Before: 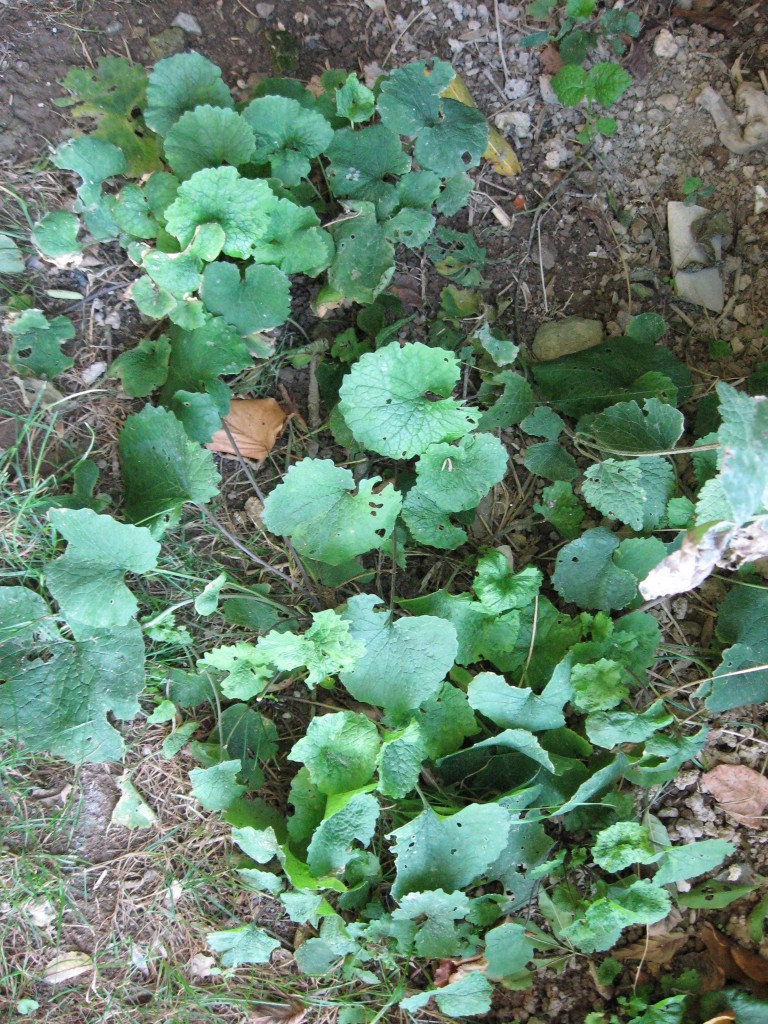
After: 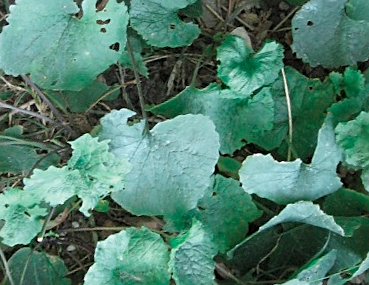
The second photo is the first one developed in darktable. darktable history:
crop: left 35.976%, top 45.819%, right 18.162%, bottom 5.807%
sharpen: on, module defaults
rotate and perspective: rotation -14.8°, crop left 0.1, crop right 0.903, crop top 0.25, crop bottom 0.748
color zones: curves: ch0 [(0, 0.5) (0.125, 0.4) (0.25, 0.5) (0.375, 0.4) (0.5, 0.4) (0.625, 0.6) (0.75, 0.6) (0.875, 0.5)]; ch1 [(0, 0.4) (0.125, 0.5) (0.25, 0.4) (0.375, 0.4) (0.5, 0.4) (0.625, 0.4) (0.75, 0.5) (0.875, 0.4)]; ch2 [(0, 0.6) (0.125, 0.5) (0.25, 0.5) (0.375, 0.6) (0.5, 0.6) (0.625, 0.5) (0.75, 0.5) (0.875, 0.5)]
